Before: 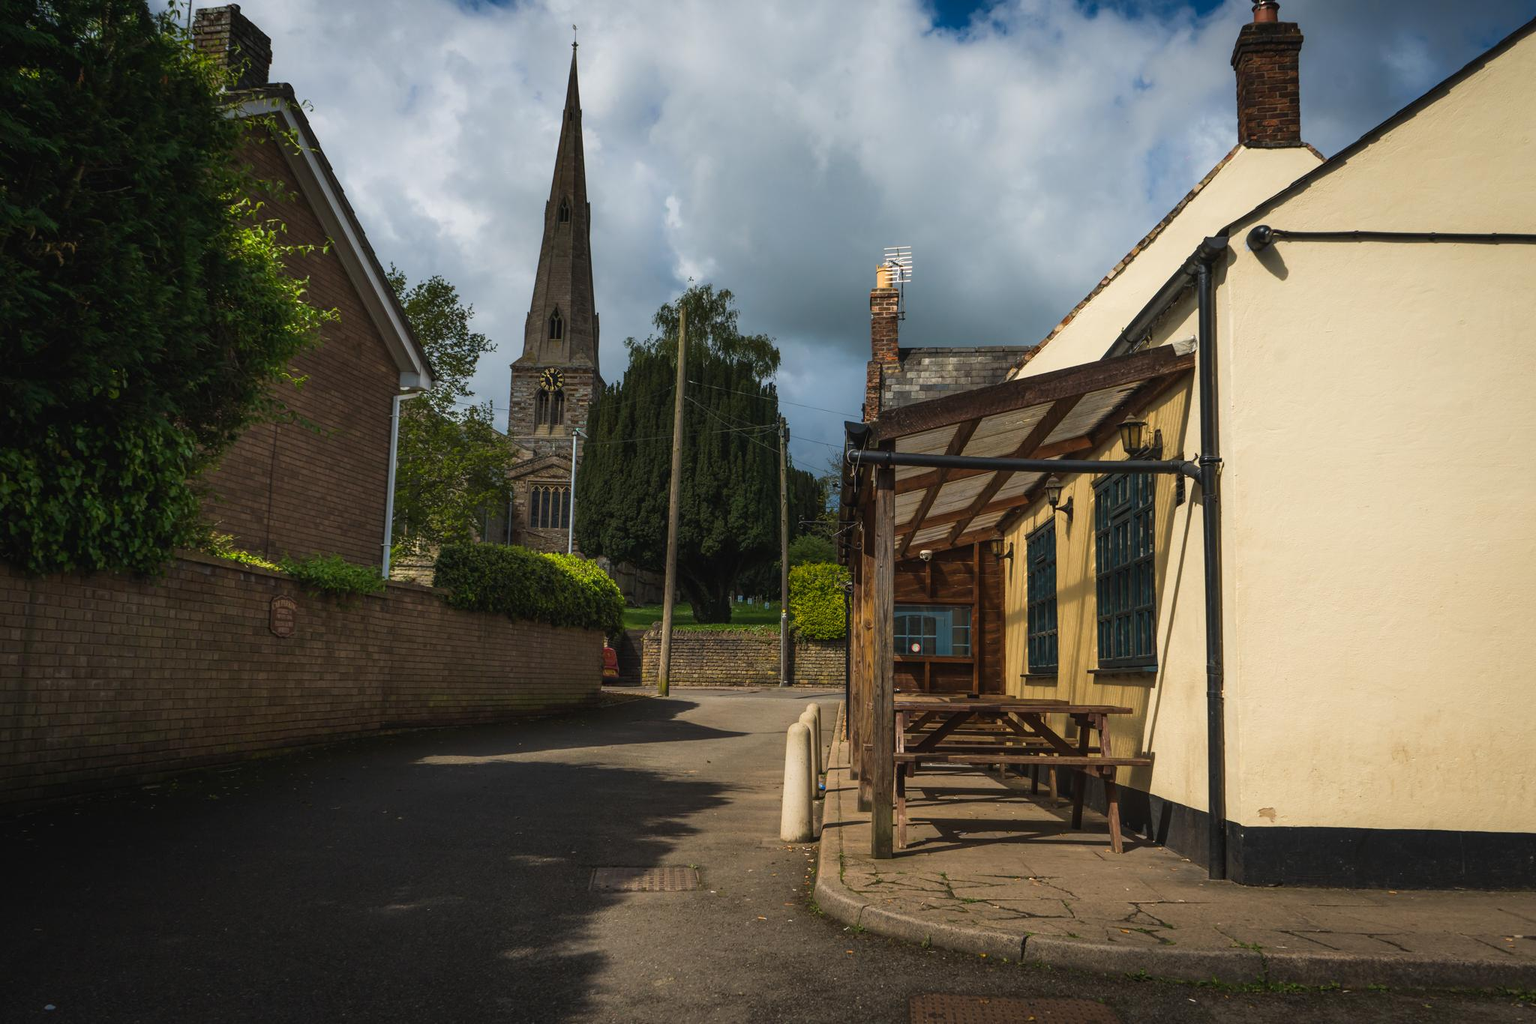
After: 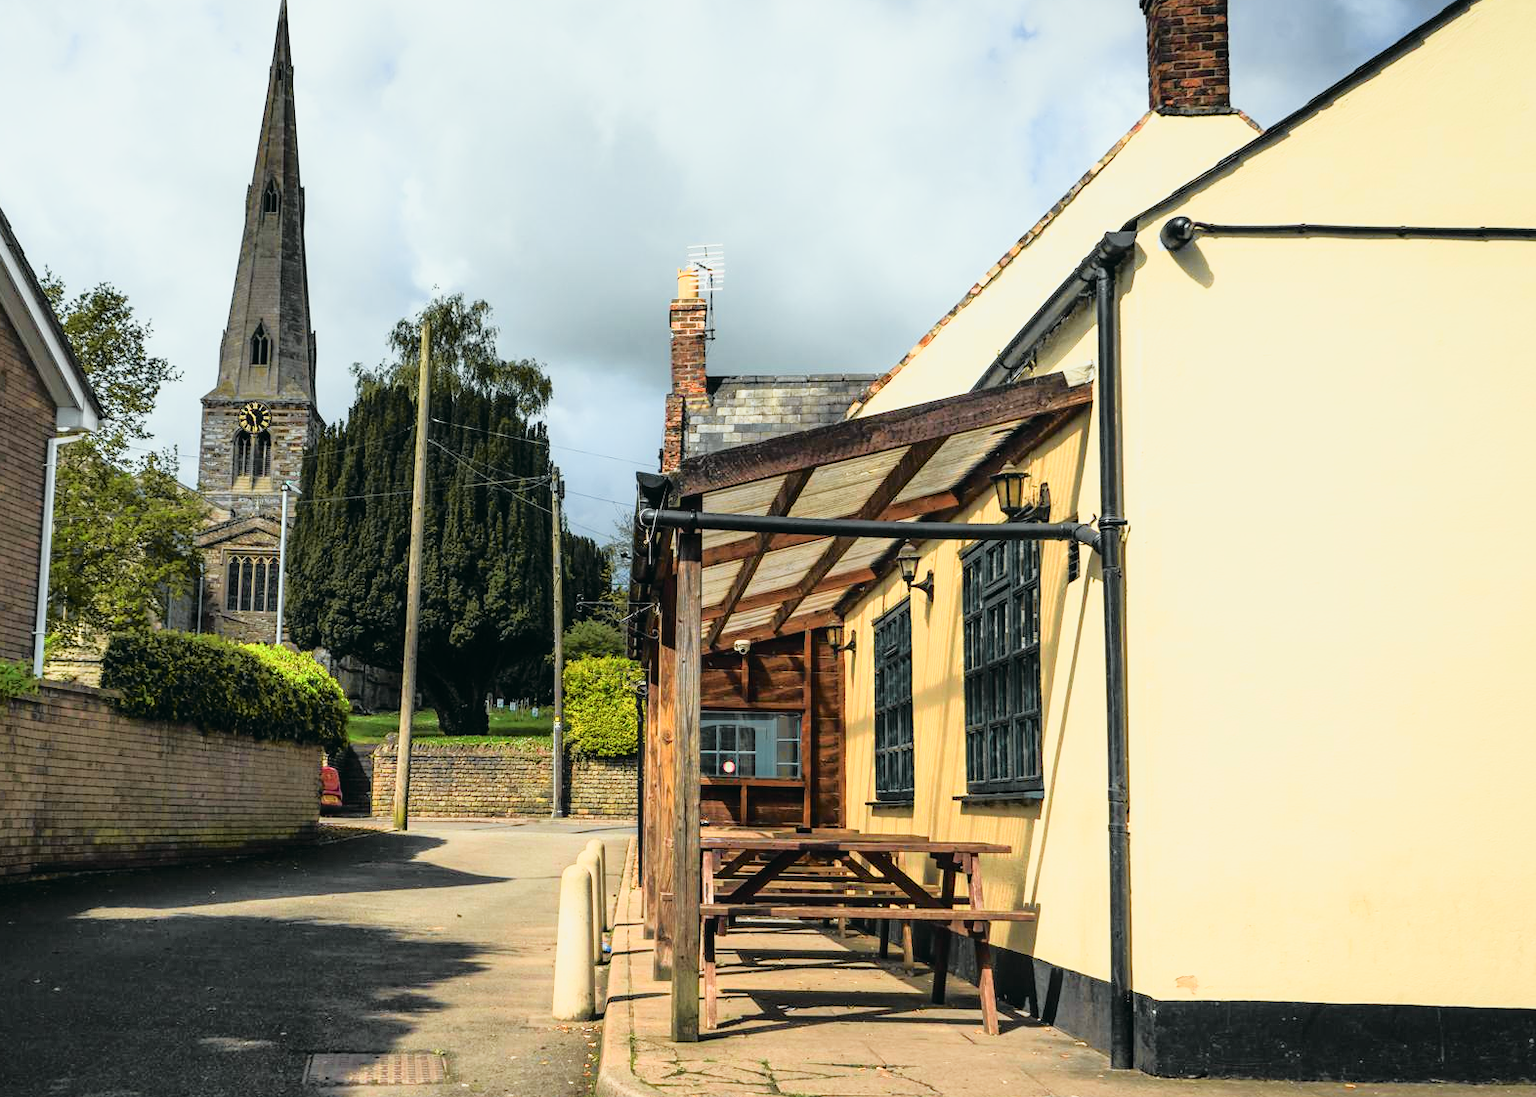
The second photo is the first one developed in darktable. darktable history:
tone curve: curves: ch0 [(0, 0.015) (0.091, 0.055) (0.184, 0.159) (0.304, 0.382) (0.492, 0.579) (0.628, 0.755) (0.832, 0.932) (0.984, 0.963)]; ch1 [(0, 0) (0.34, 0.235) (0.46, 0.46) (0.515, 0.502) (0.553, 0.567) (0.764, 0.815) (1, 1)]; ch2 [(0, 0) (0.44, 0.458) (0.479, 0.492) (0.524, 0.507) (0.557, 0.567) (0.673, 0.699) (1, 1)], color space Lab, independent channels, preserve colors none
tone equalizer: on, module defaults
exposure: black level correction 0, exposure 1.107 EV, compensate exposure bias true, compensate highlight preservation false
filmic rgb: black relative exposure -7.65 EV, white relative exposure 4.56 EV, threshold 3.02 EV, hardness 3.61, enable highlight reconstruction true
crop: left 23.223%, top 5.829%, bottom 11.892%
